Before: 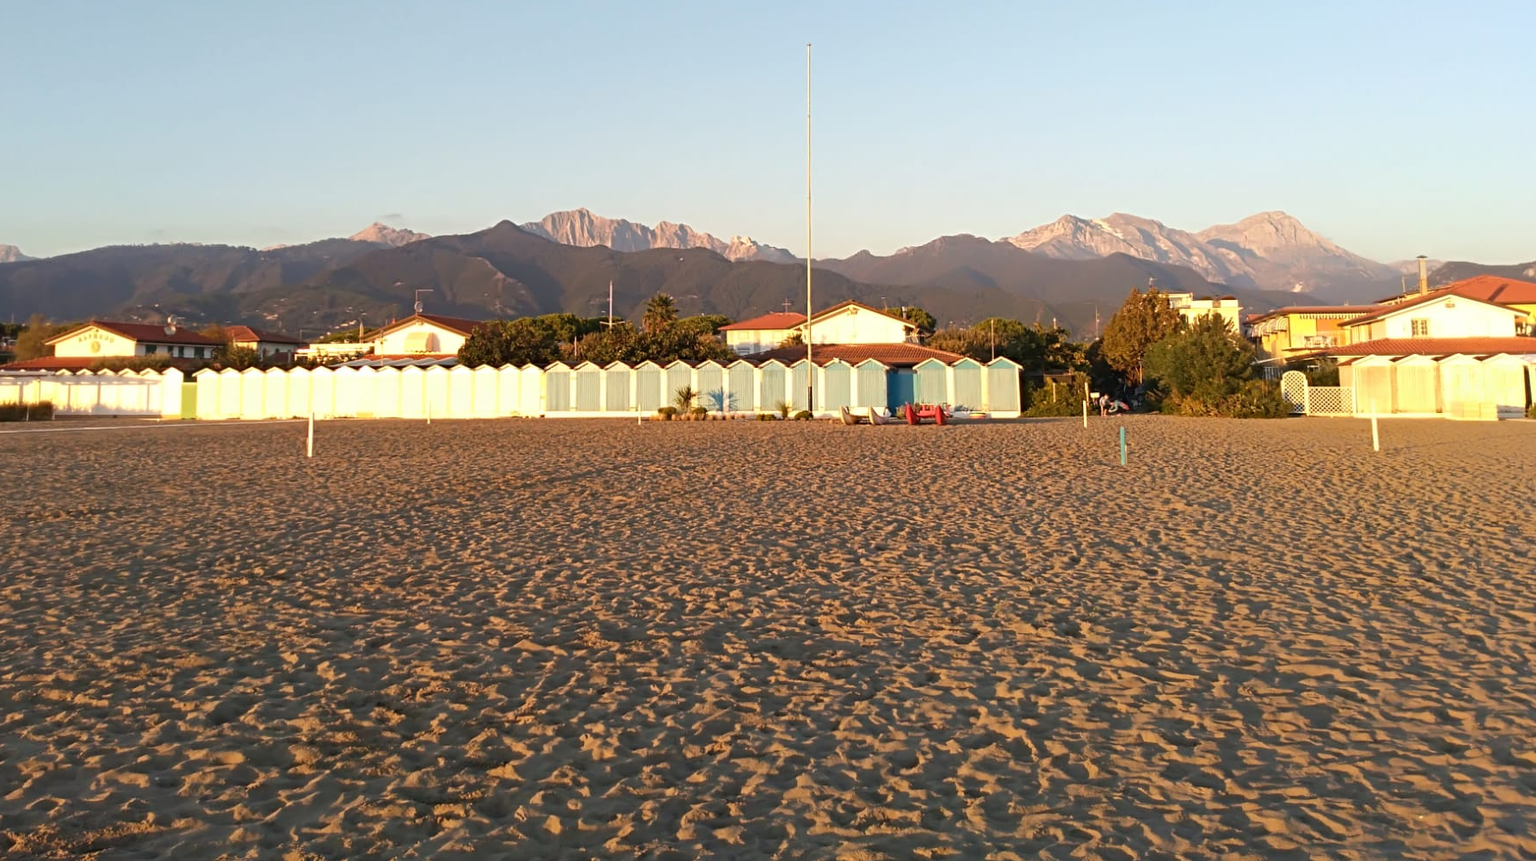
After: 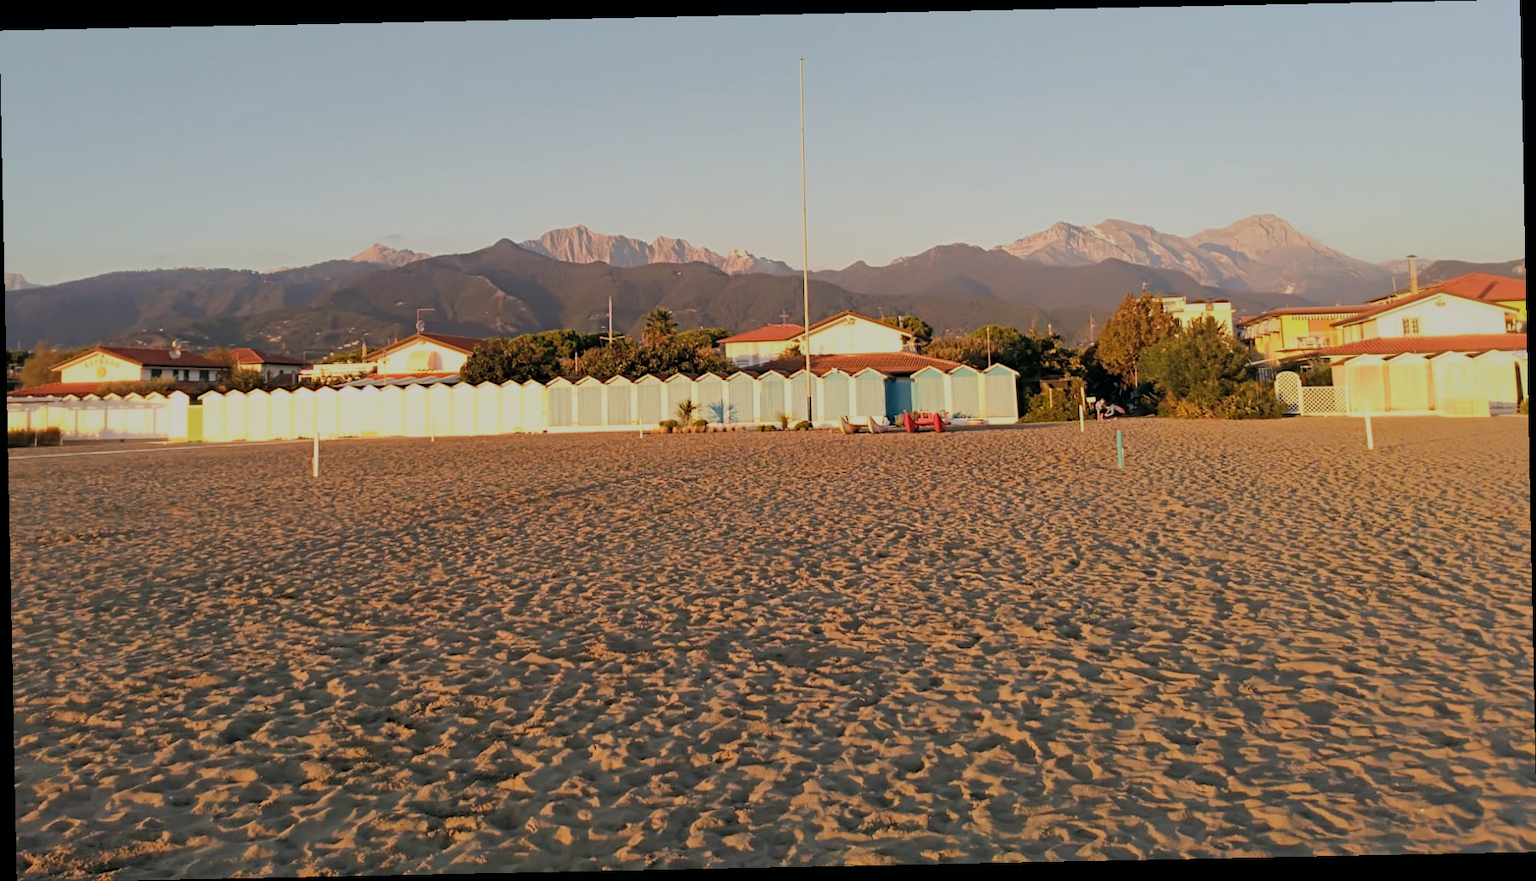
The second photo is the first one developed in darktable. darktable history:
rotate and perspective: rotation -1.17°, automatic cropping off
filmic rgb: black relative exposure -6.68 EV, white relative exposure 4.56 EV, hardness 3.25
color balance: lift [1, 0.998, 1.001, 1.002], gamma [1, 1.02, 1, 0.98], gain [1, 1.02, 1.003, 0.98]
shadows and highlights: on, module defaults
